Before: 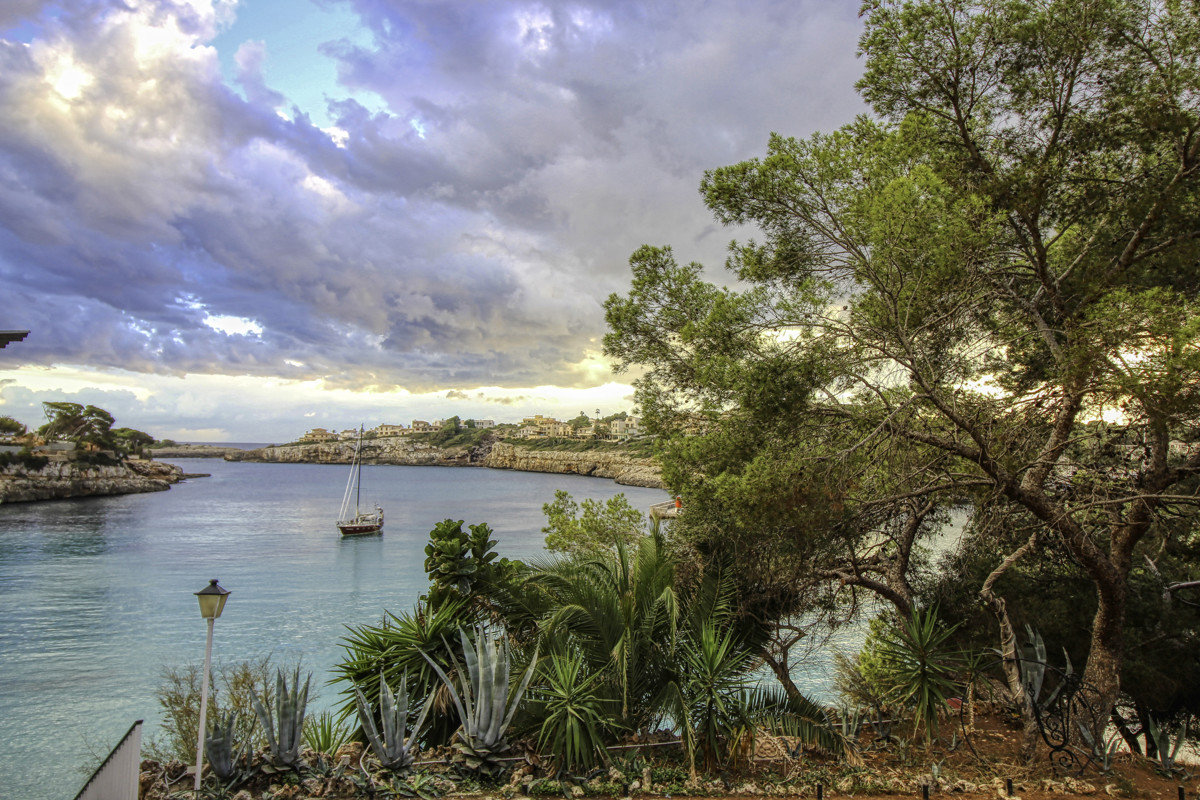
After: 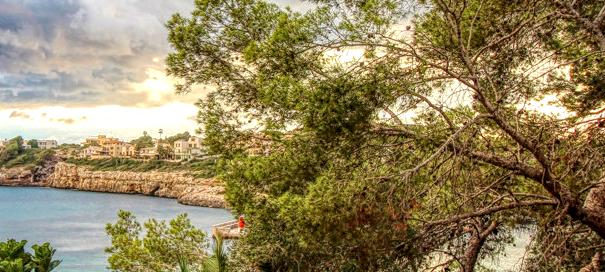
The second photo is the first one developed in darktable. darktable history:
velvia: strength 14.52%
crop: left 36.444%, top 35.025%, right 13.125%, bottom 30.963%
local contrast: highlights 106%, shadows 100%, detail 199%, midtone range 0.2
